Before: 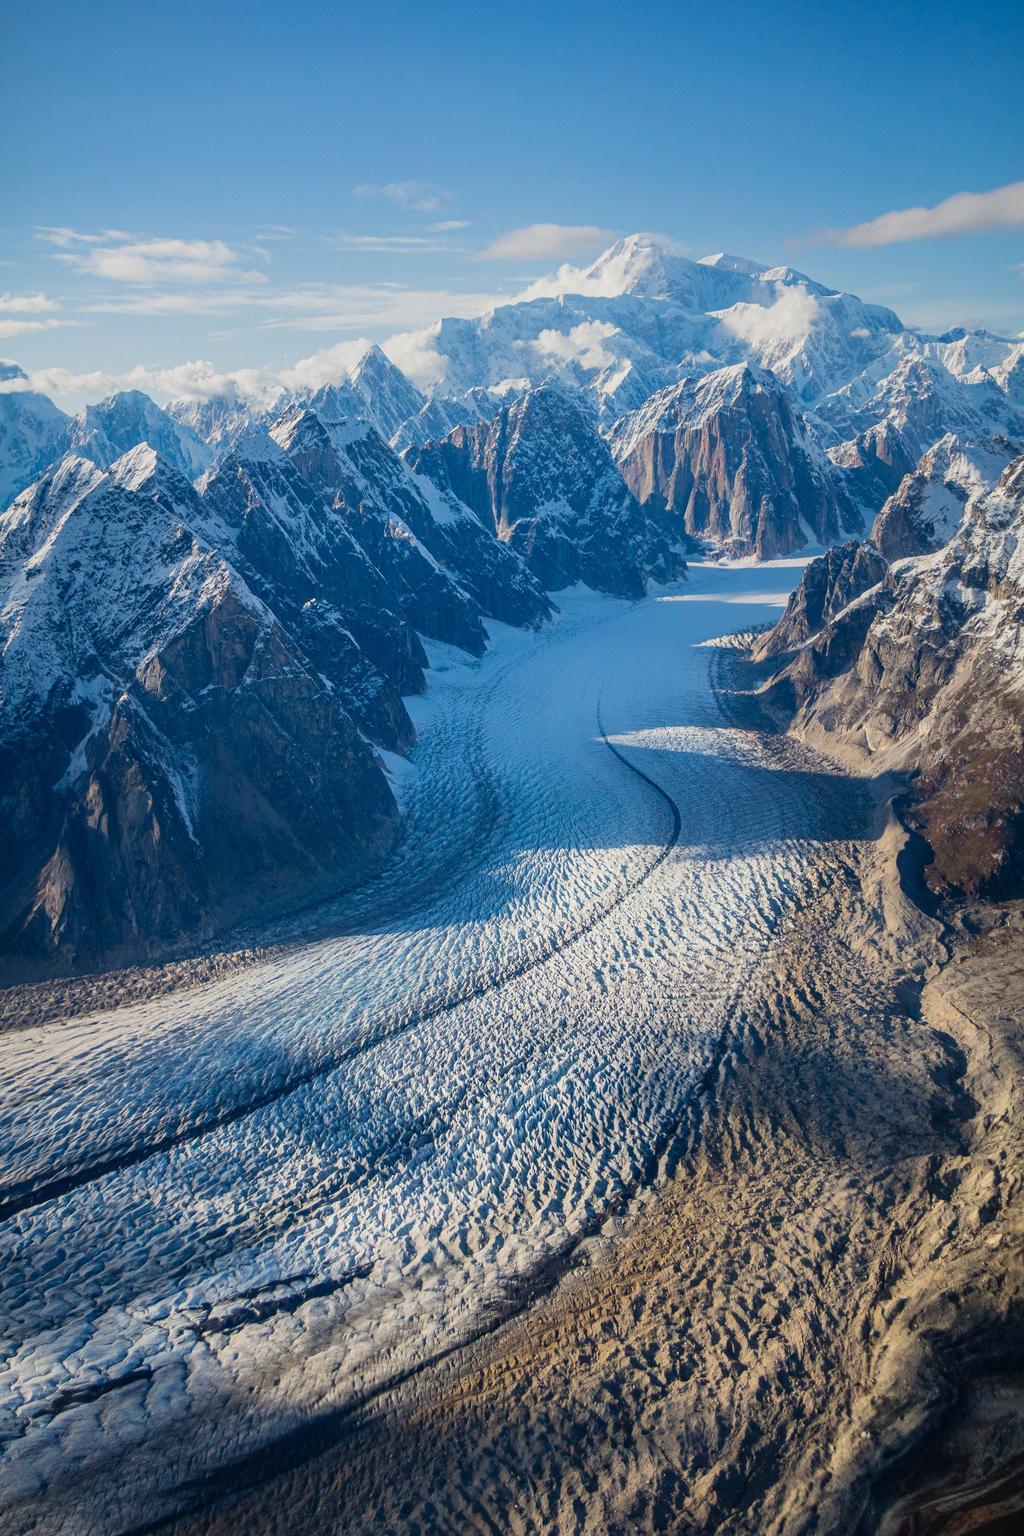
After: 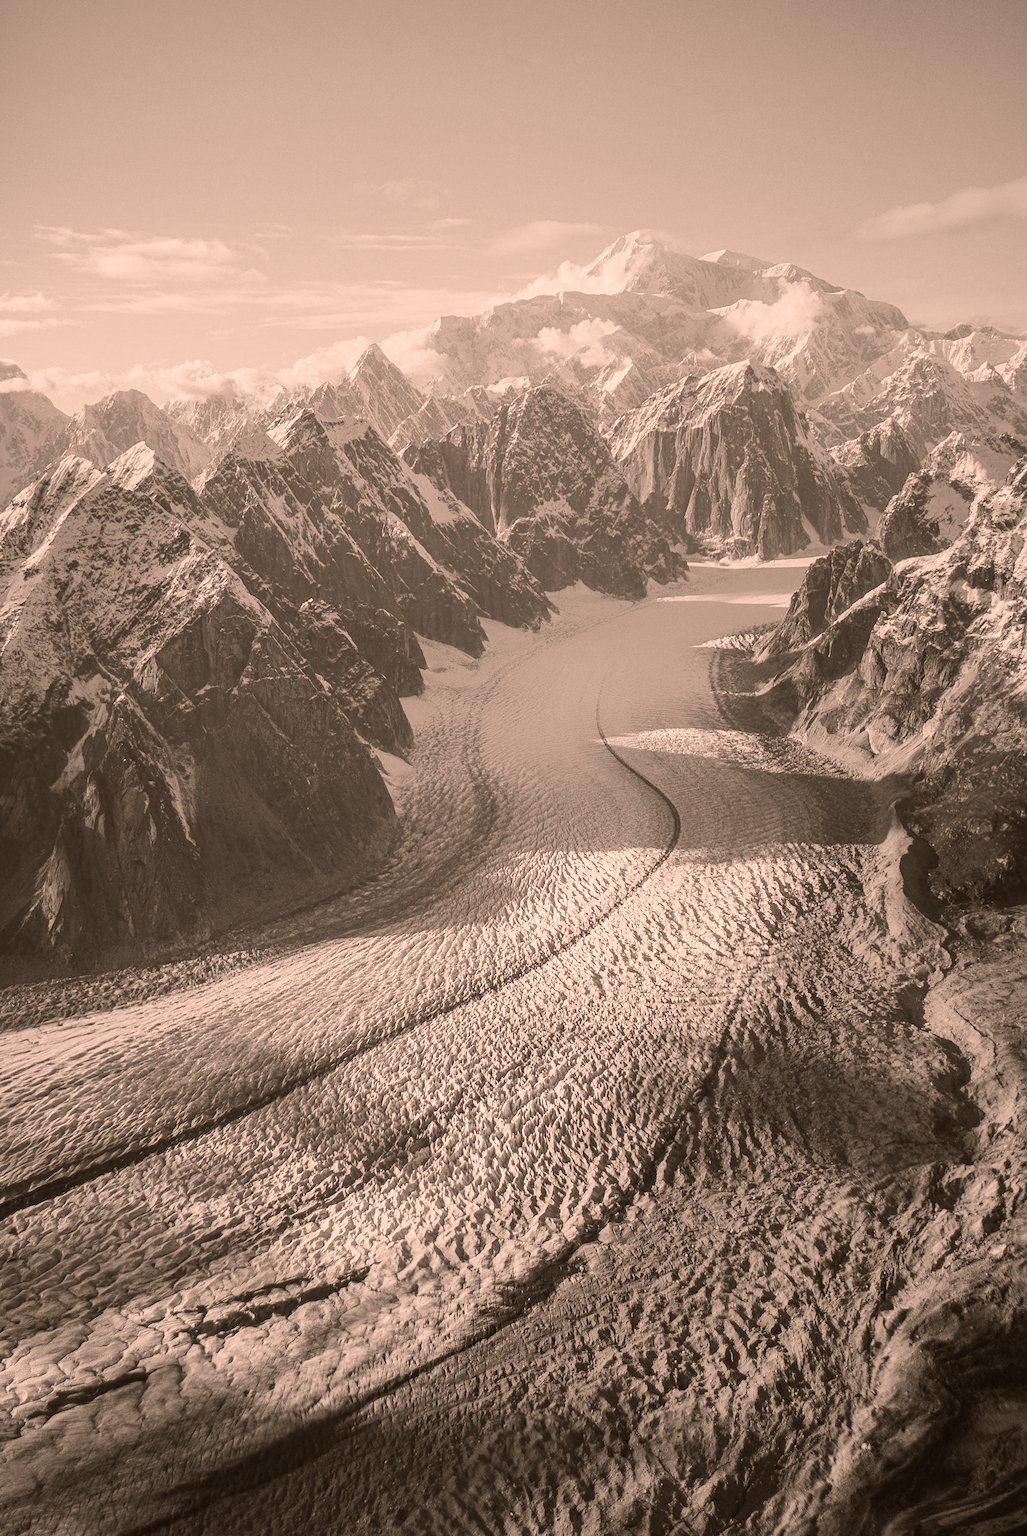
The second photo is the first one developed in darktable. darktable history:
color calibration: output gray [0.253, 0.26, 0.487, 0], gray › normalize channels true, illuminant same as pipeline (D50), adaptation XYZ, x 0.346, y 0.359, gamut compression 0
rotate and perspective: rotation 0.192°, lens shift (horizontal) -0.015, crop left 0.005, crop right 0.996, crop top 0.006, crop bottom 0.99
color balance rgb: shadows lift › luminance -5%, shadows lift › chroma 1.1%, shadows lift › hue 219°, power › luminance 10%, power › chroma 2.83%, power › hue 60°, highlights gain › chroma 4.52%, highlights gain › hue 33.33°, saturation formula JzAzBz (2021)
tone equalizer: -8 EV -0.417 EV, -7 EV -0.389 EV, -6 EV -0.333 EV, -5 EV -0.222 EV, -3 EV 0.222 EV, -2 EV 0.333 EV, -1 EV 0.389 EV, +0 EV 0.417 EV, edges refinement/feathering 500, mask exposure compensation -1.57 EV, preserve details no
